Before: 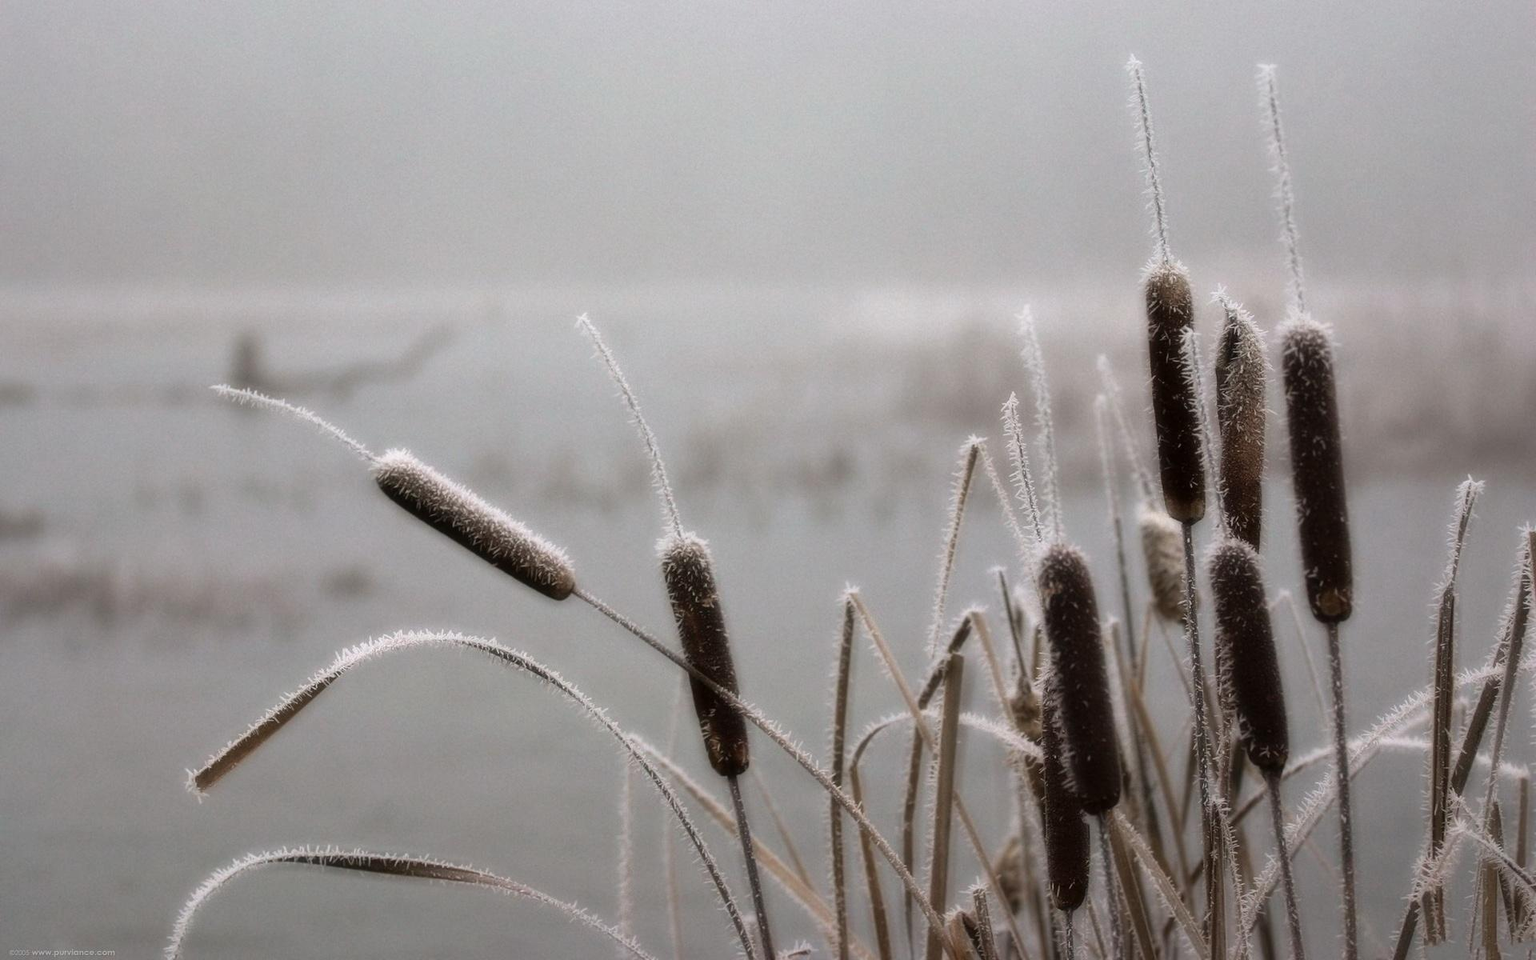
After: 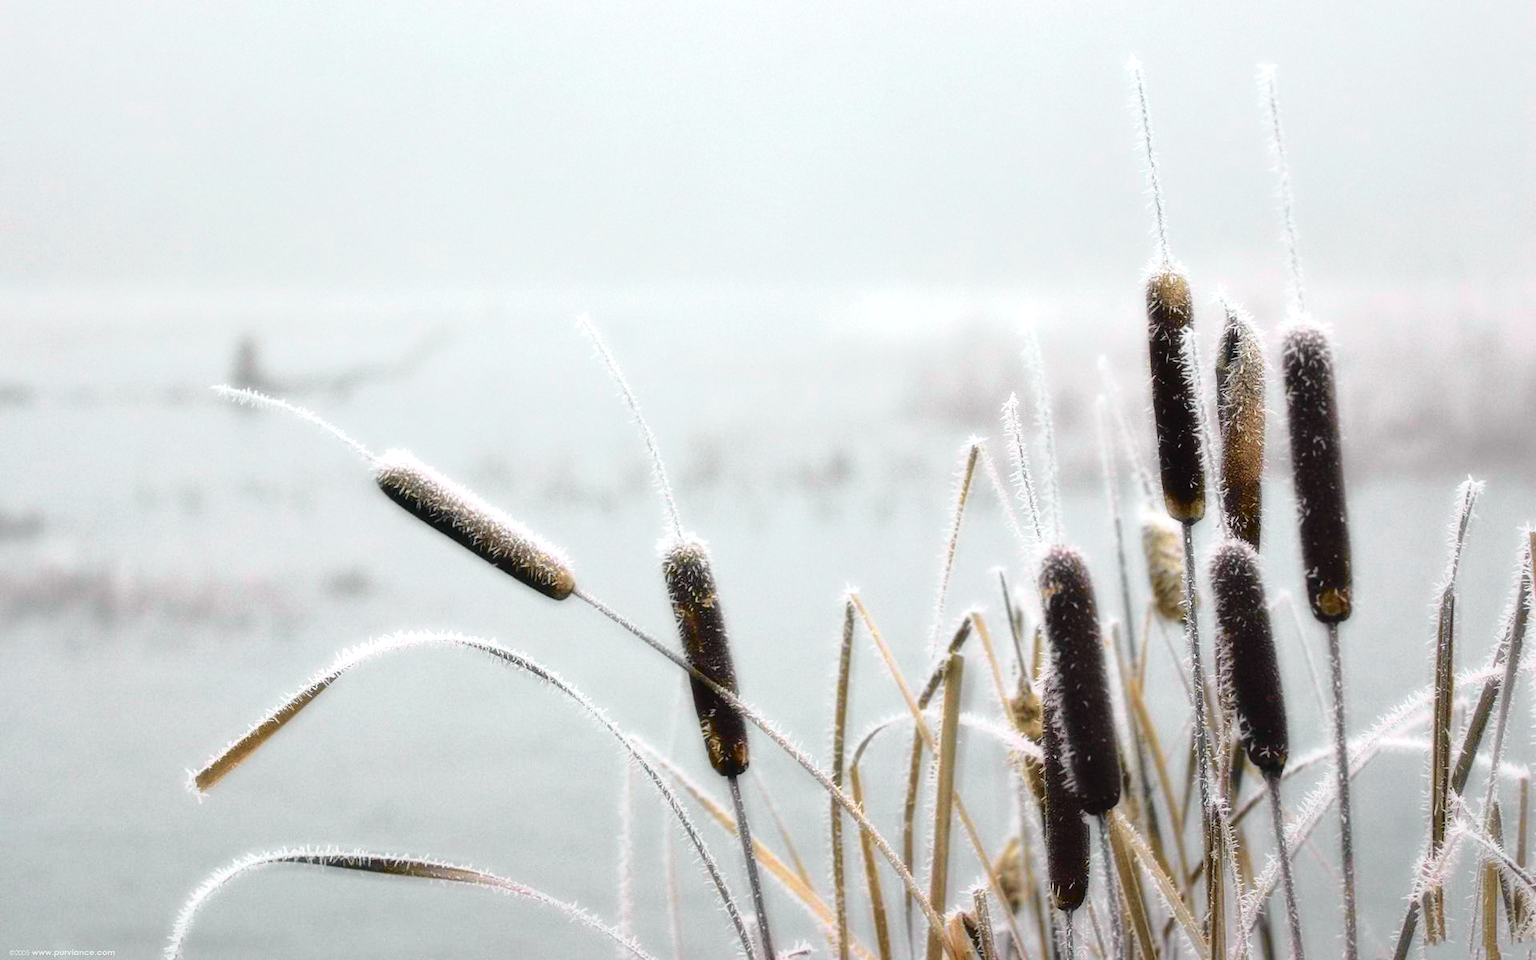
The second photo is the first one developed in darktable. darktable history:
exposure: exposure 0.95 EV, compensate highlight preservation false
tone curve: curves: ch0 [(0.001, 0.029) (0.084, 0.074) (0.162, 0.165) (0.304, 0.382) (0.466, 0.576) (0.654, 0.741) (0.848, 0.906) (0.984, 0.963)]; ch1 [(0, 0) (0.34, 0.235) (0.46, 0.46) (0.515, 0.502) (0.553, 0.567) (0.764, 0.815) (1, 1)]; ch2 [(0, 0) (0.44, 0.458) (0.479, 0.492) (0.524, 0.507) (0.547, 0.579) (0.673, 0.712) (1, 1)], color space Lab, independent channels, preserve colors none
